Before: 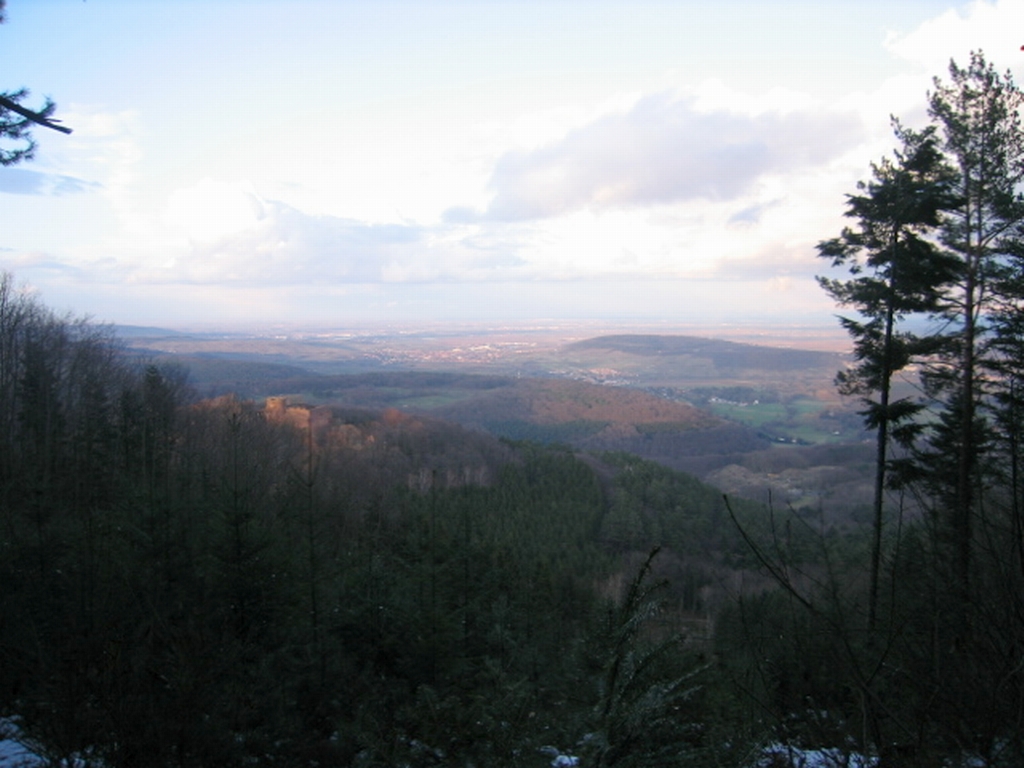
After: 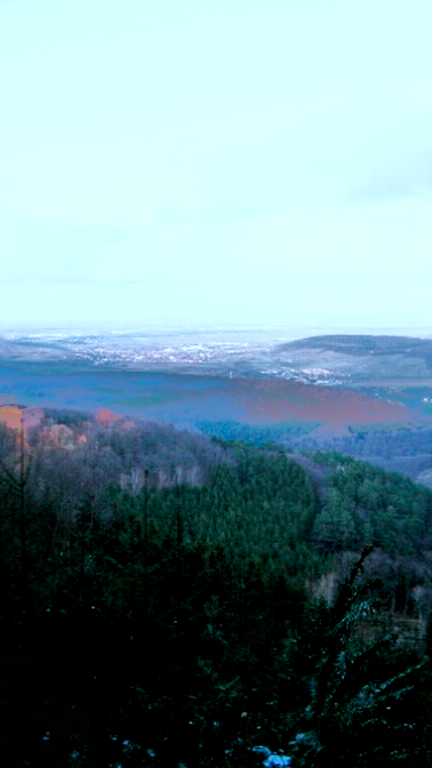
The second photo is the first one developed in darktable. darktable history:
tone equalizer: edges refinement/feathering 500, mask exposure compensation -1.57 EV, preserve details no
color correction: highlights a* -9.22, highlights b* -22.82
crop: left 28.19%, right 29.546%
local contrast: on, module defaults
exposure: black level correction 0.011, compensate exposure bias true, compensate highlight preservation false
base curve: curves: ch0 [(0, 0) (0.007, 0.004) (0.027, 0.03) (0.046, 0.07) (0.207, 0.54) (0.442, 0.872) (0.673, 0.972) (1, 1)], preserve colors none
shadows and highlights: shadows 37.9, highlights -76.25
velvia: on, module defaults
